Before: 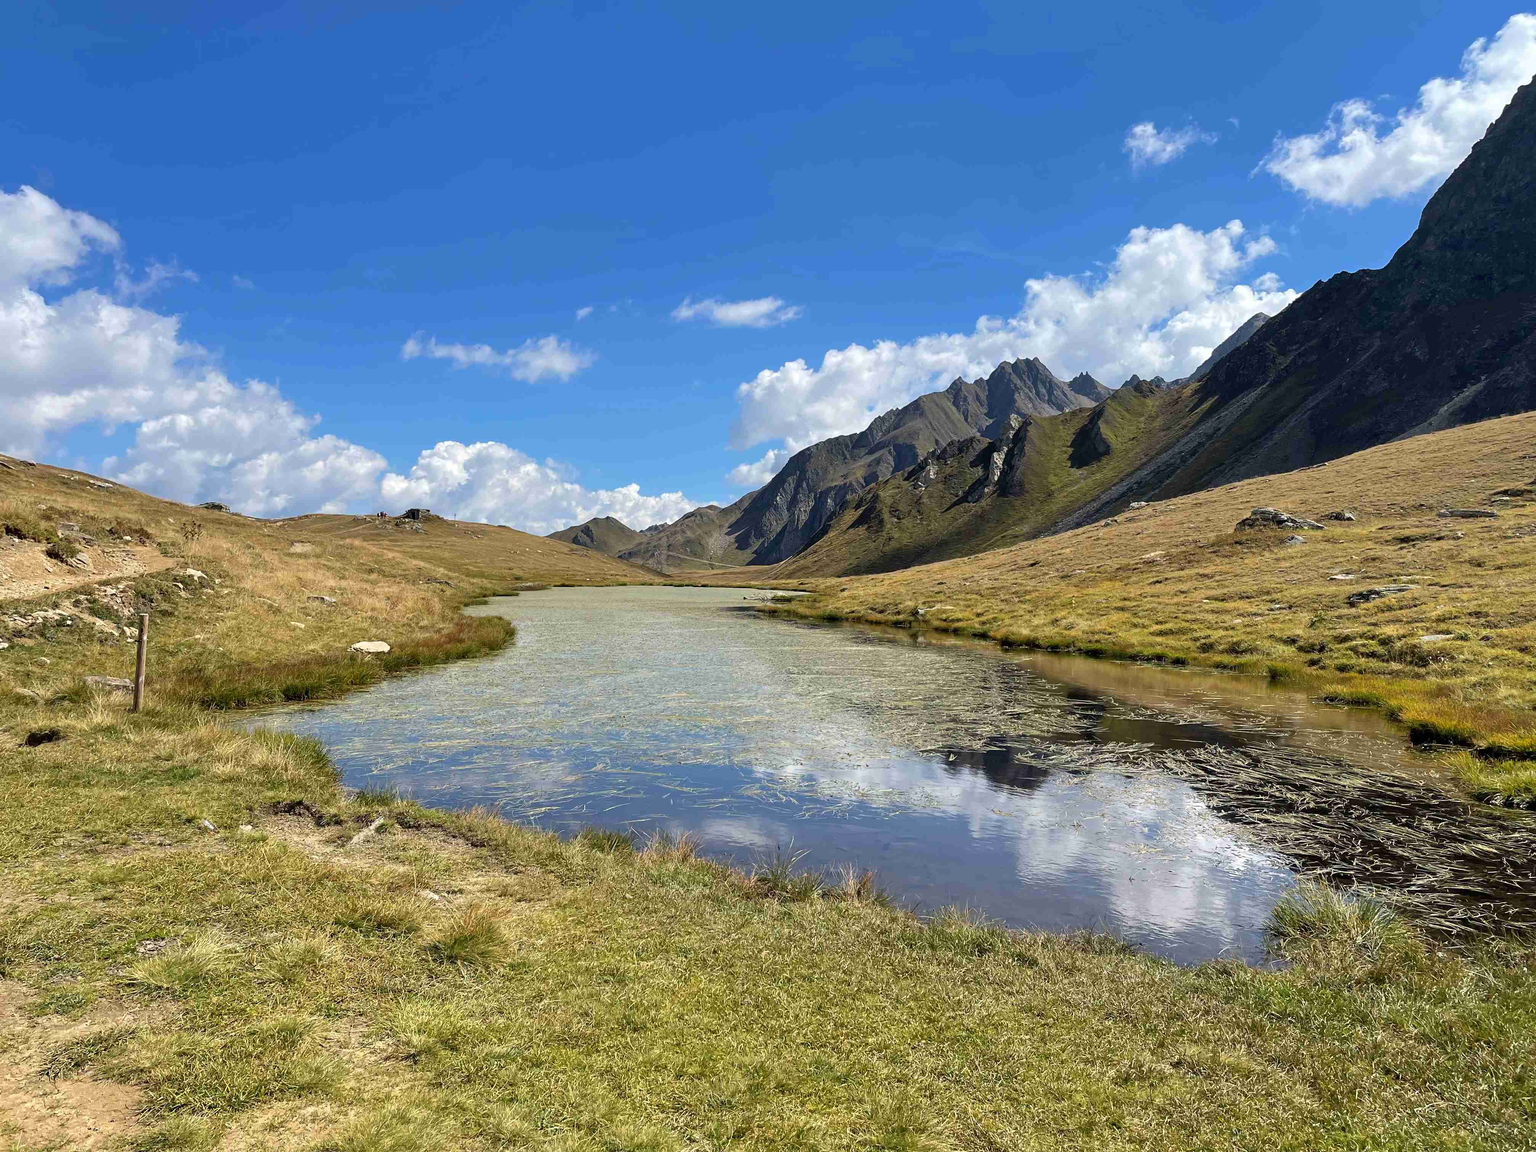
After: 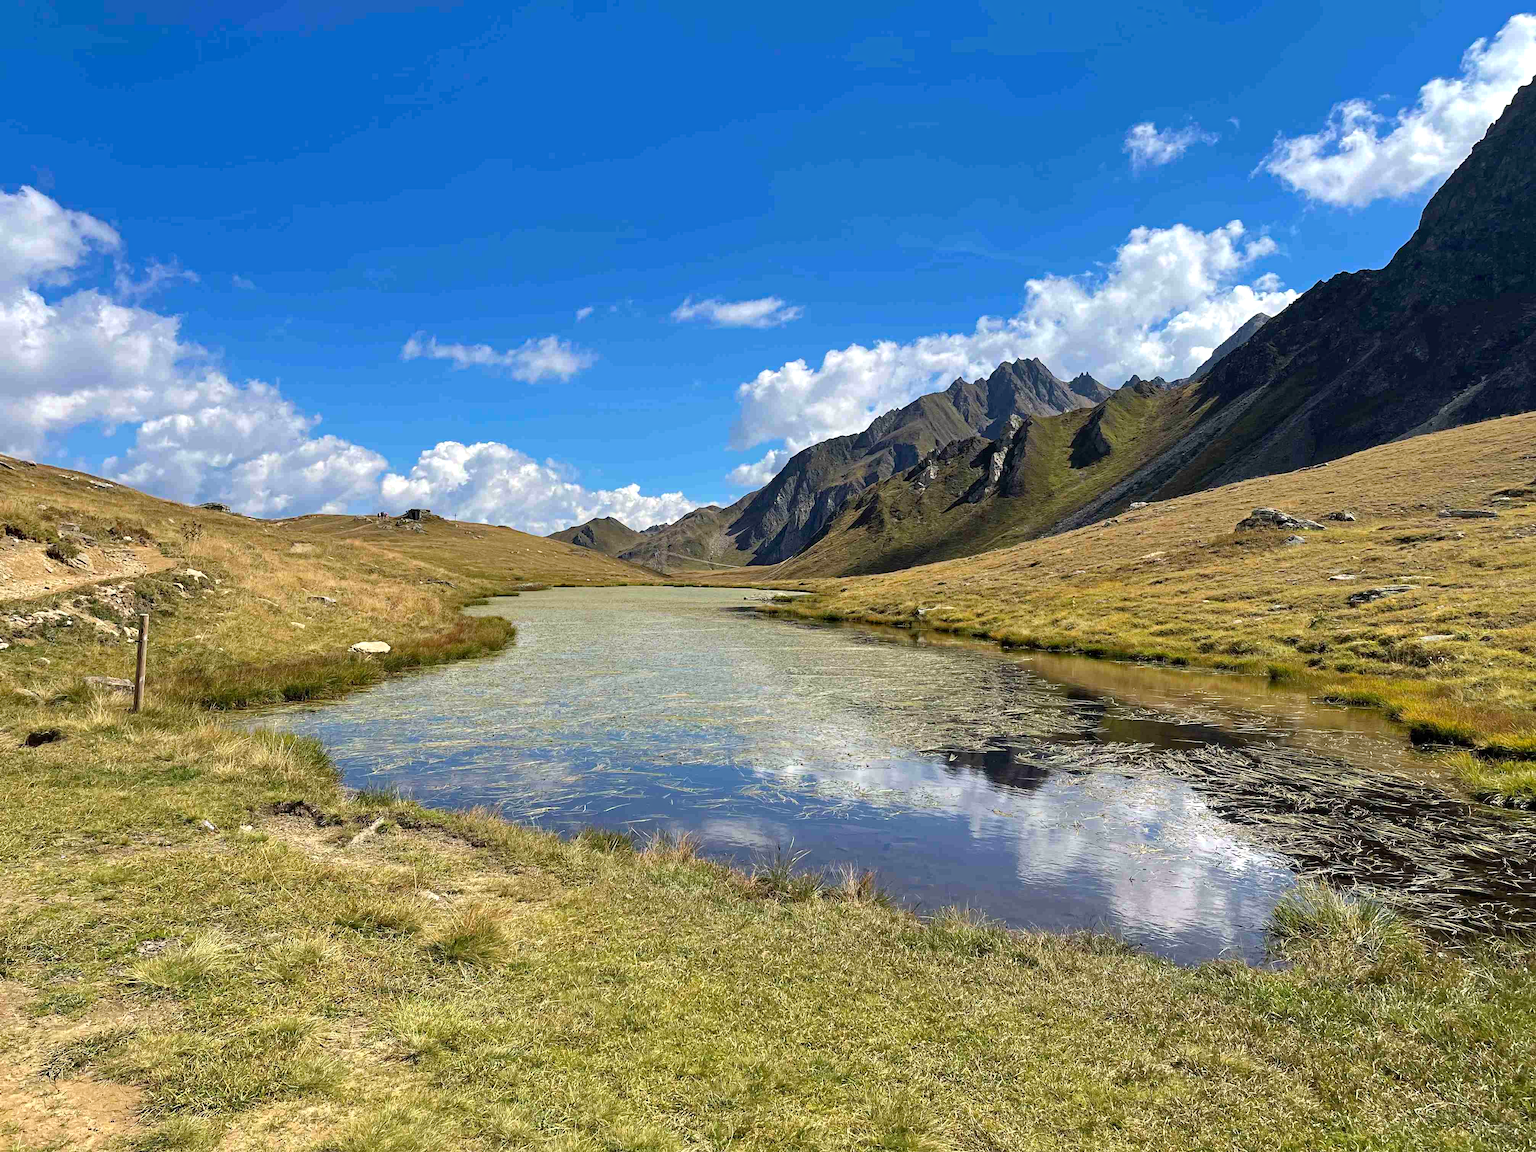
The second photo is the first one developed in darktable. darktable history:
exposure: exposure 0.161 EV, compensate highlight preservation false
haze removal: strength 0.29, distance 0.25, compatibility mode true, adaptive false
